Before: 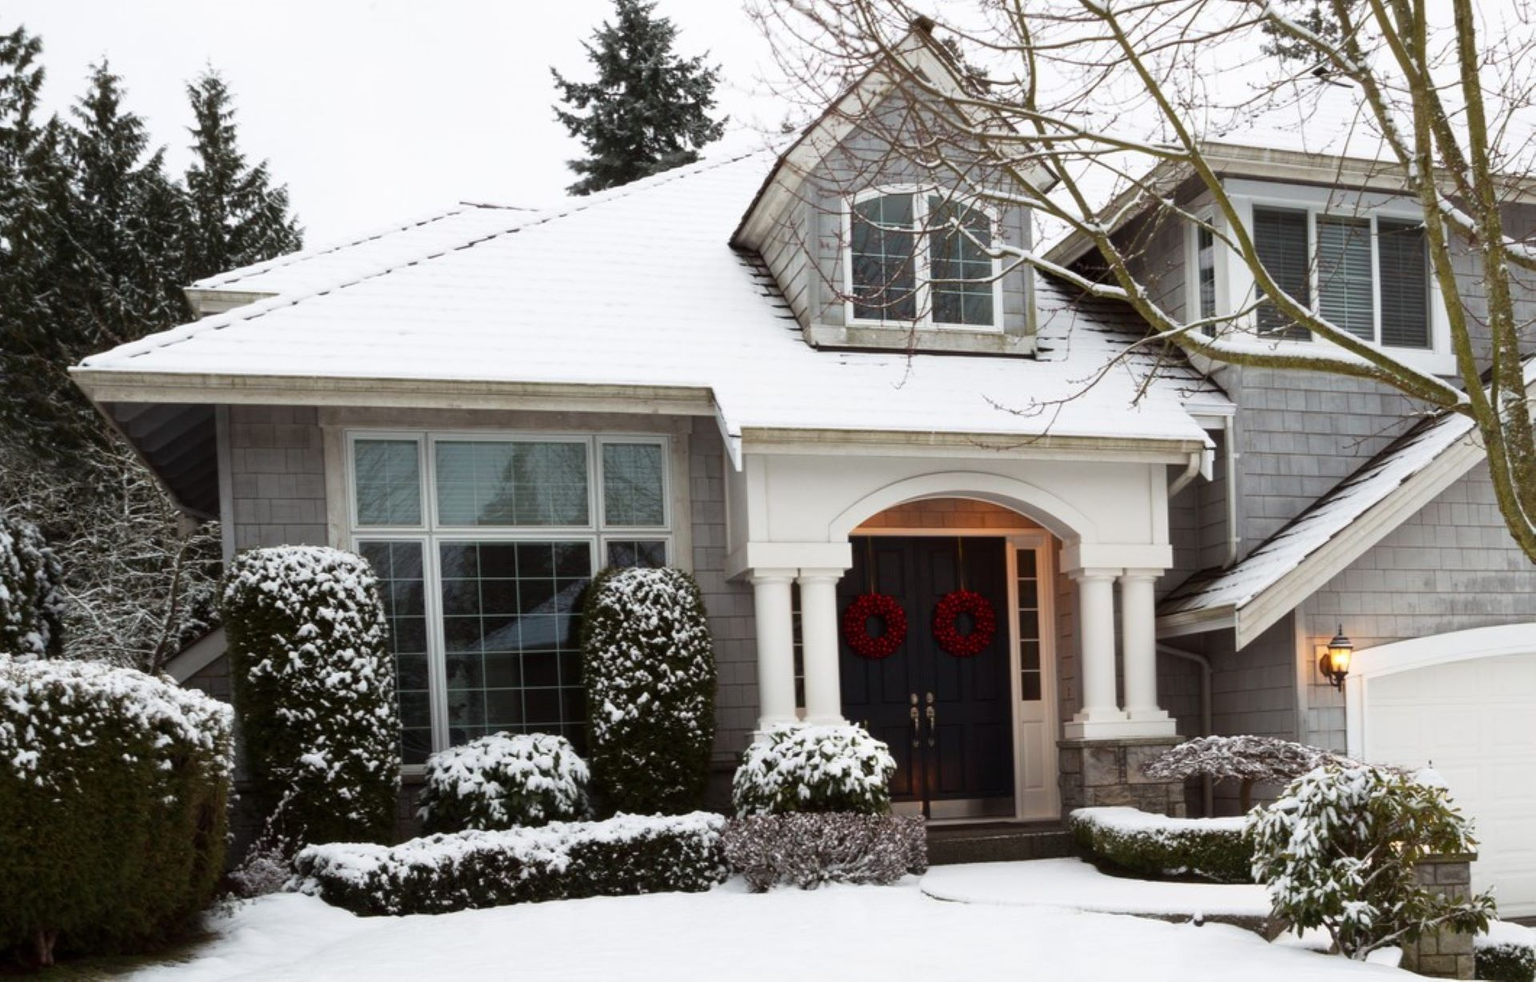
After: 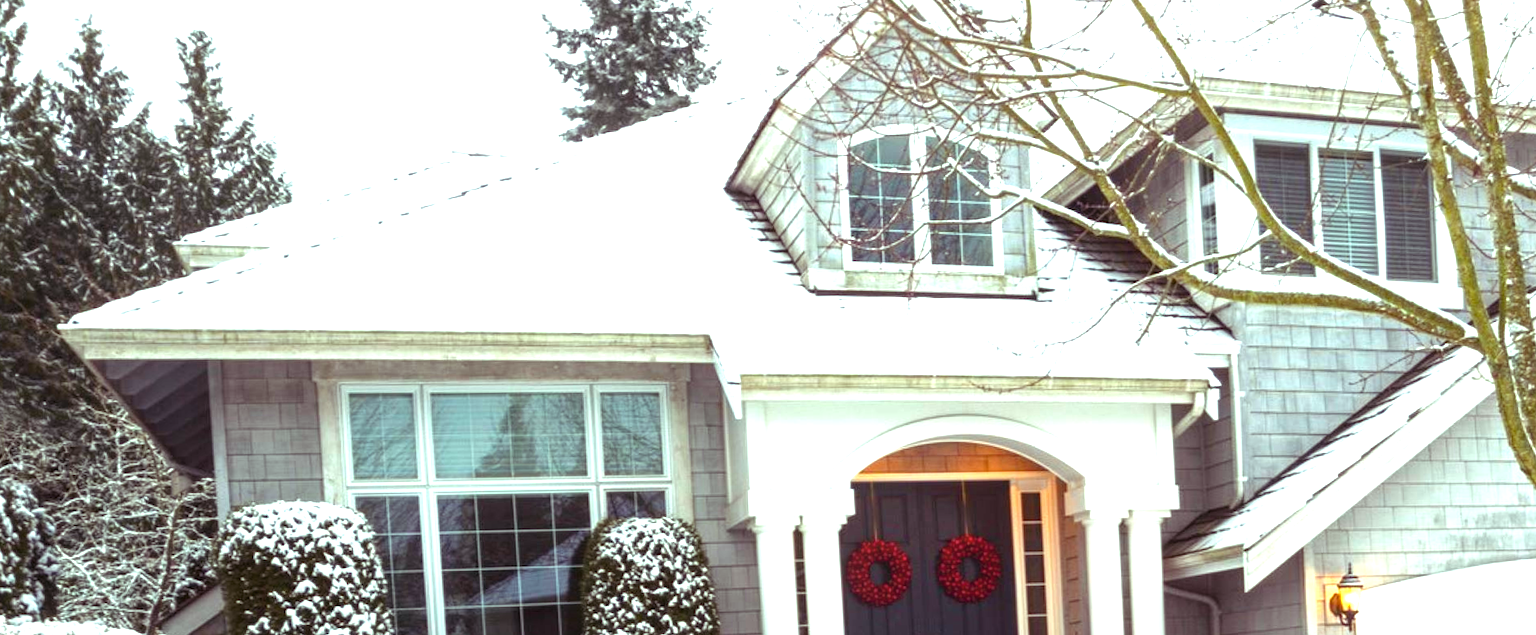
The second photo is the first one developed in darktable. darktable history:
exposure: black level correction 0, exposure 1.1 EV, compensate highlight preservation false
rotate and perspective: rotation -1°, crop left 0.011, crop right 0.989, crop top 0.025, crop bottom 0.975
crop and rotate: top 4.848%, bottom 29.503%
color balance rgb: shadows lift › luminance 0.49%, shadows lift › chroma 6.83%, shadows lift › hue 300.29°, power › hue 208.98°, highlights gain › luminance 20.24%, highlights gain › chroma 2.73%, highlights gain › hue 173.85°, perceptual saturation grading › global saturation 18.05%
local contrast: on, module defaults
